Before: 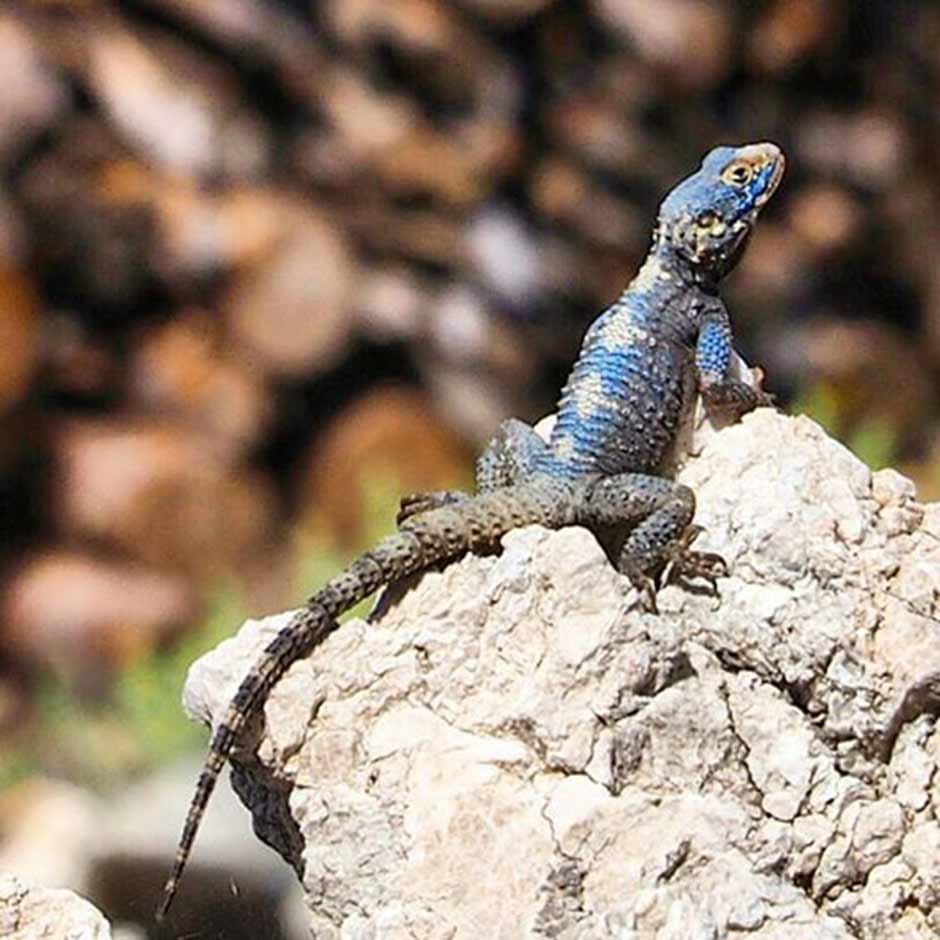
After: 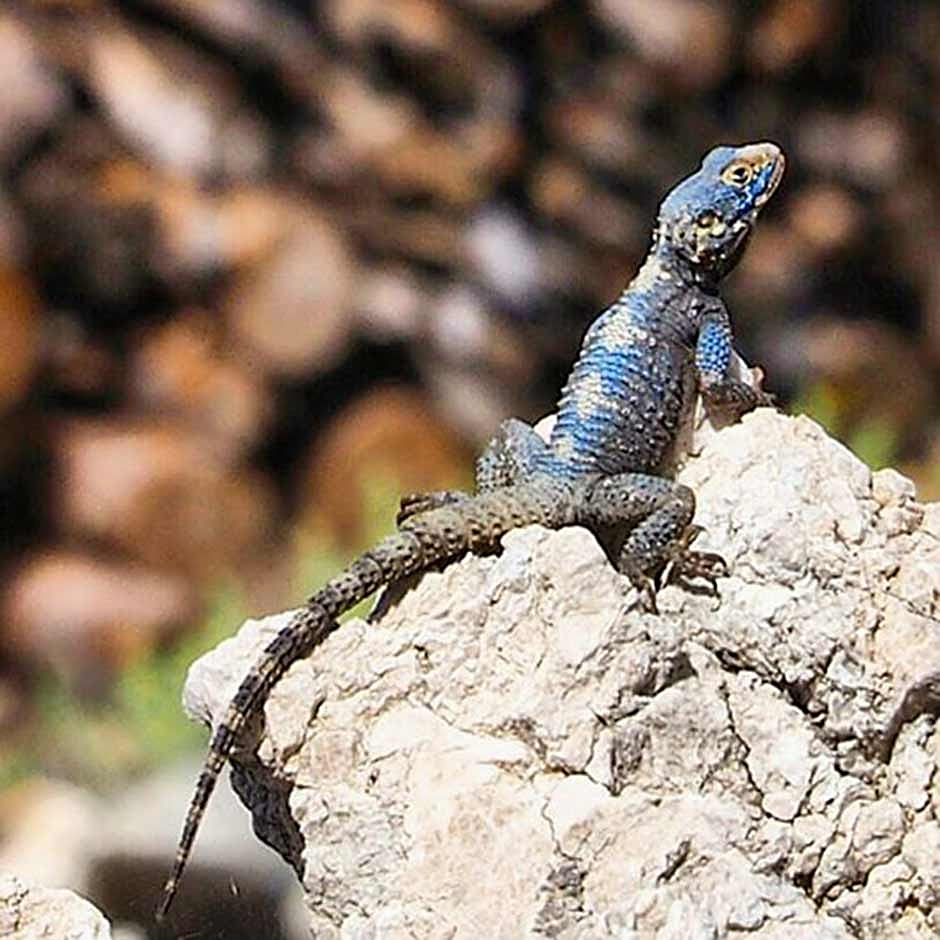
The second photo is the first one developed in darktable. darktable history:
sharpen: on, module defaults
exposure: exposure -0.051 EV, compensate highlight preservation false
